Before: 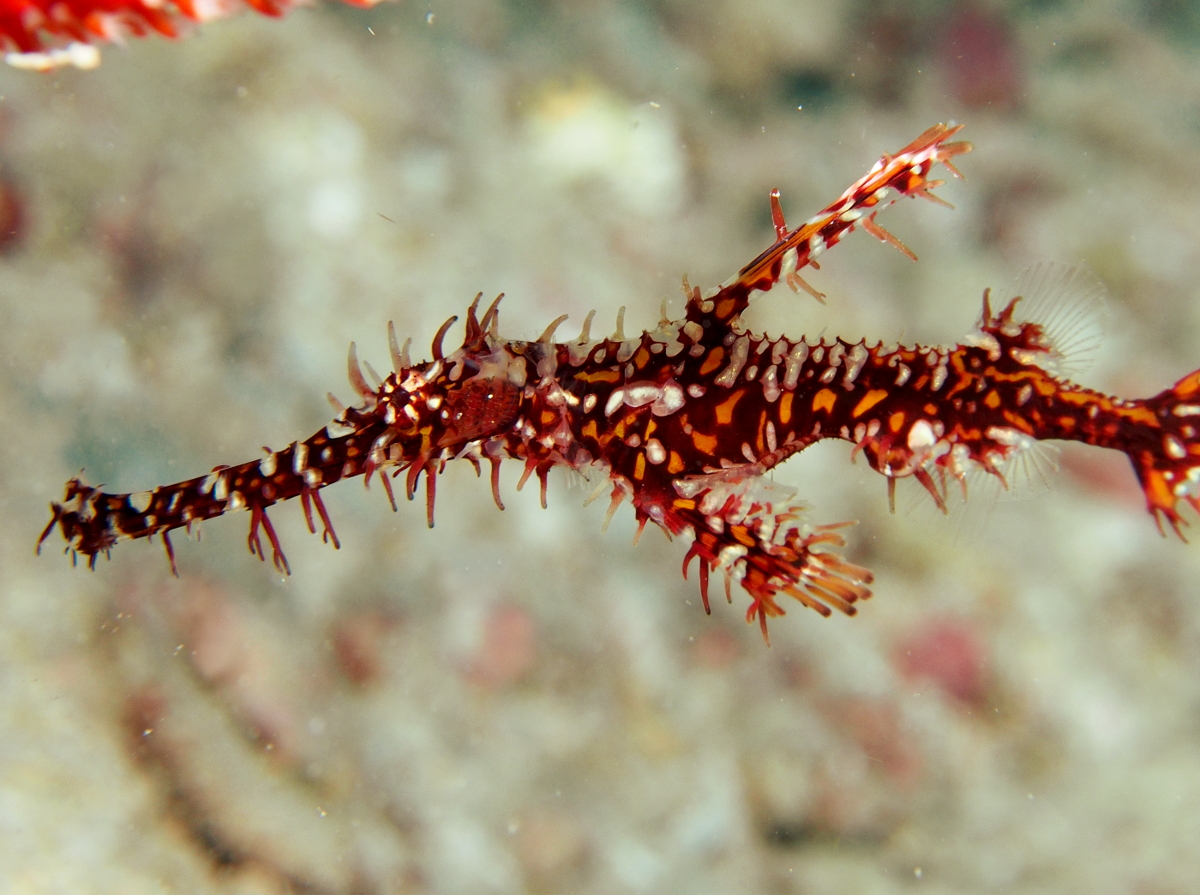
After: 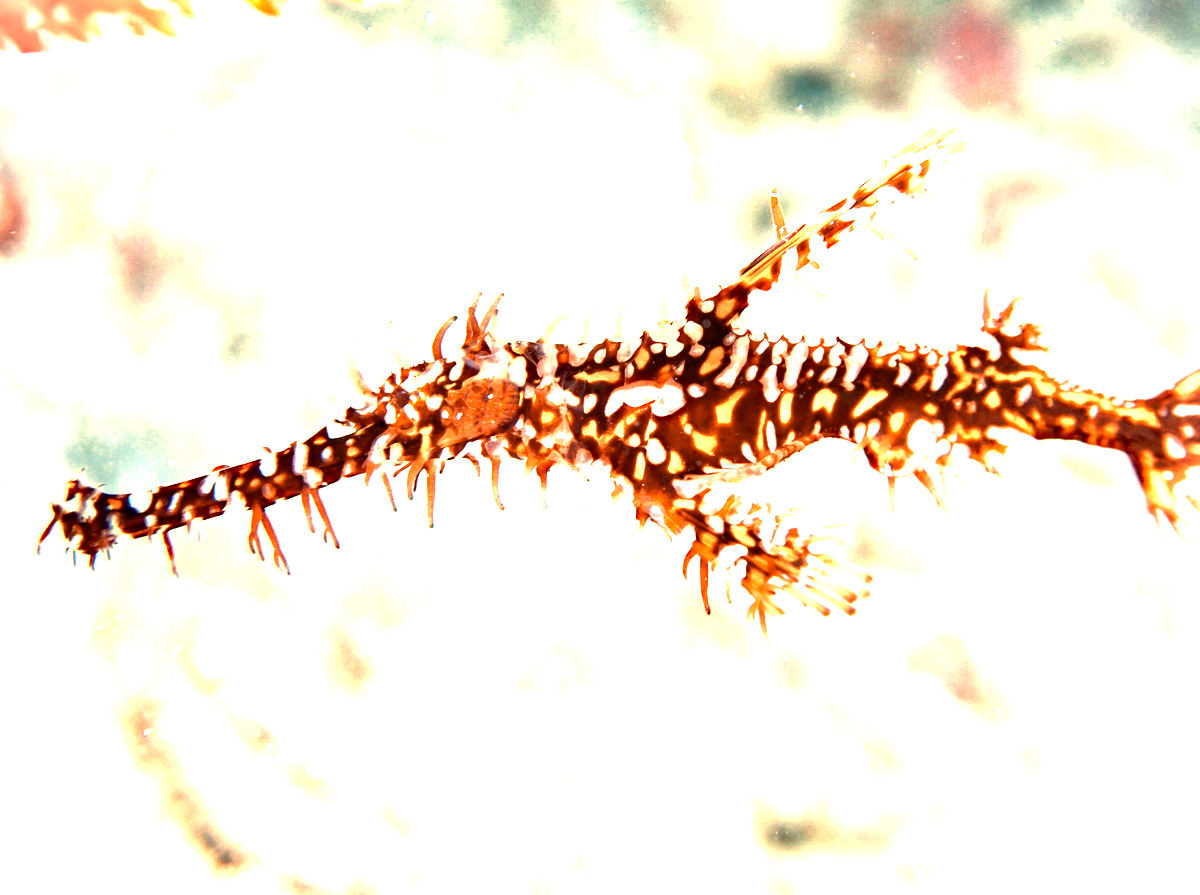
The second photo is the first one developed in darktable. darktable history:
vignetting: fall-off start 92.23%, brightness -0.266
exposure: black level correction 0, exposure 2.103 EV, compensate highlight preservation false
haze removal: compatibility mode true, adaptive false
color zones: curves: ch0 [(0.018, 0.548) (0.197, 0.654) (0.425, 0.447) (0.605, 0.658) (0.732, 0.579)]; ch1 [(0.105, 0.531) (0.224, 0.531) (0.386, 0.39) (0.618, 0.456) (0.732, 0.456) (0.956, 0.421)]; ch2 [(0.039, 0.583) (0.215, 0.465) (0.399, 0.544) (0.465, 0.548) (0.614, 0.447) (0.724, 0.43) (0.882, 0.623) (0.956, 0.632)]
